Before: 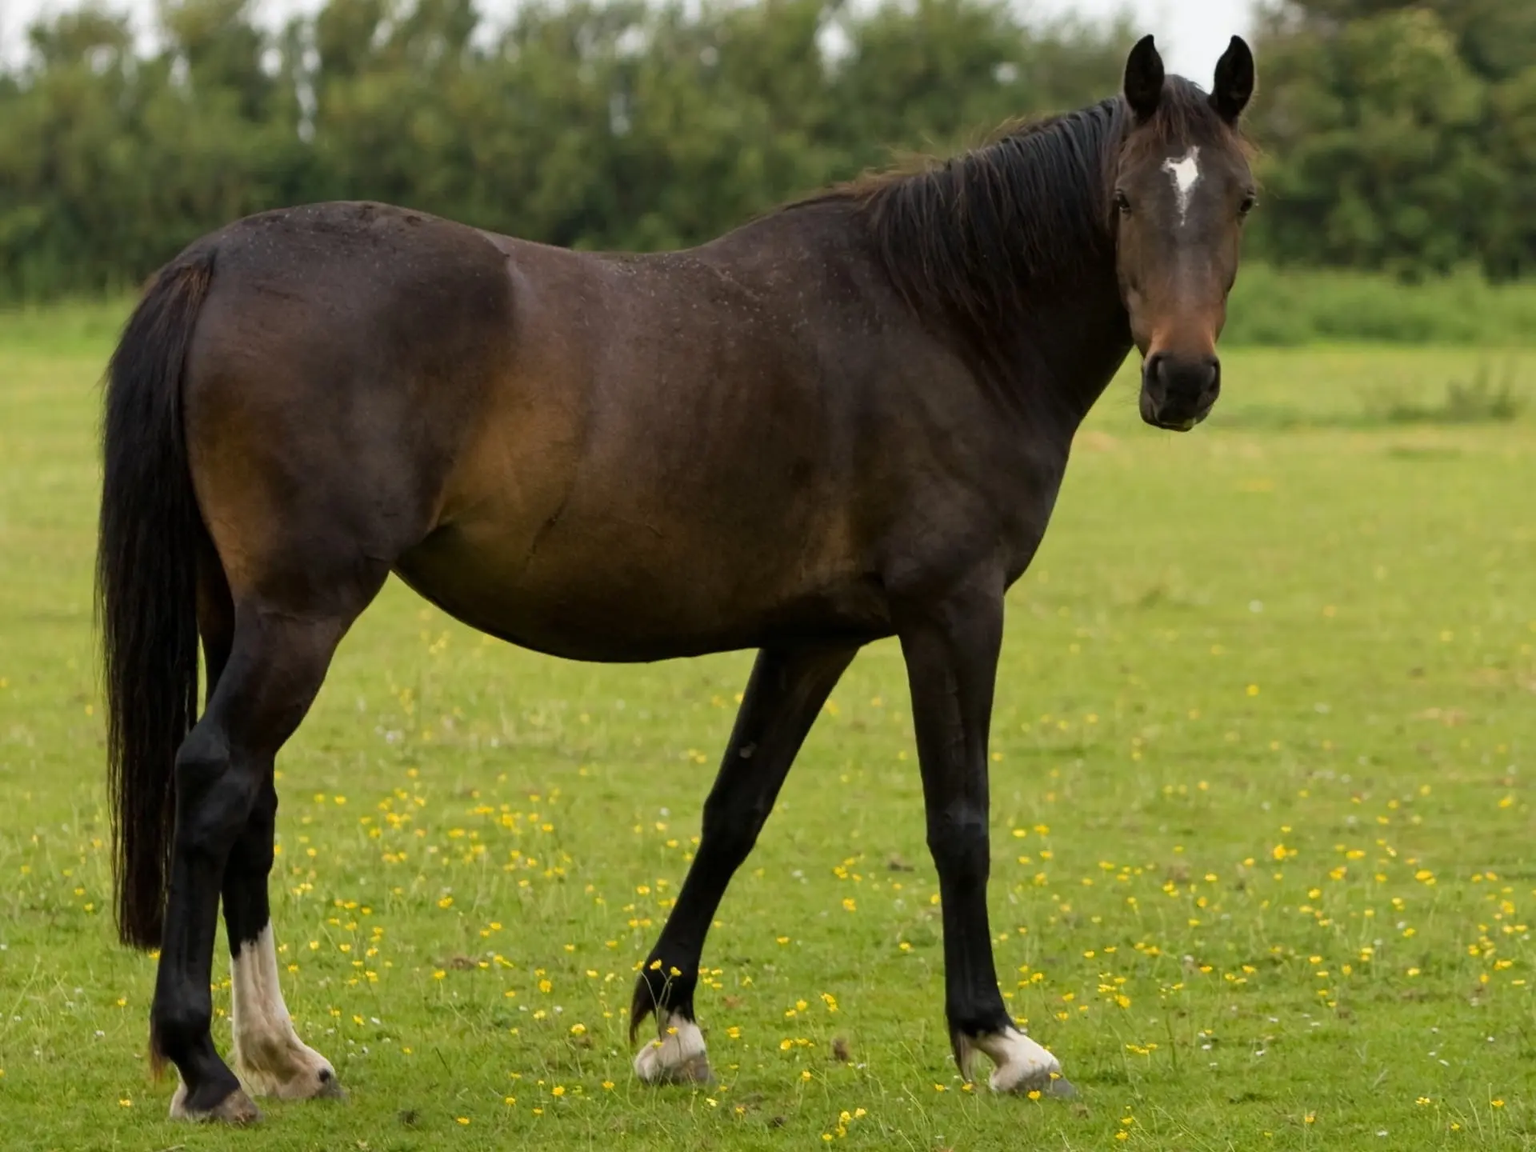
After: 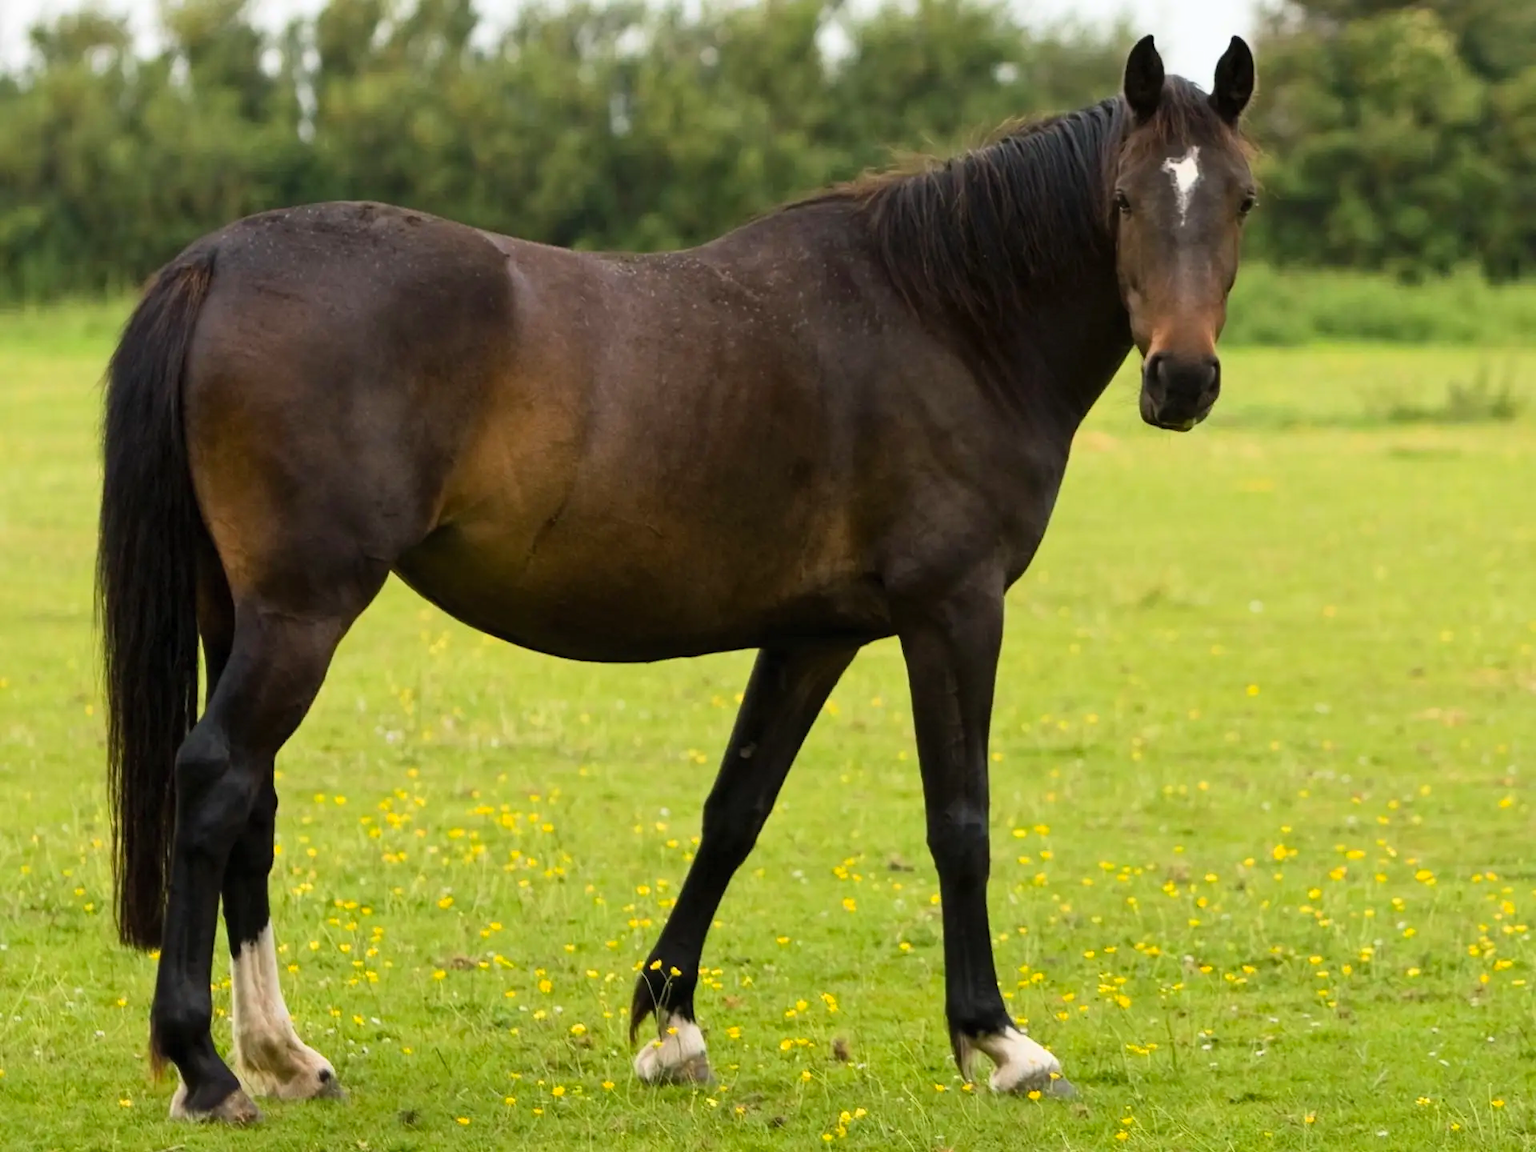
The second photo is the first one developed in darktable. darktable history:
levels: white 99.9%, levels [0, 0.498, 0.996]
contrast brightness saturation: contrast 0.203, brightness 0.156, saturation 0.224
